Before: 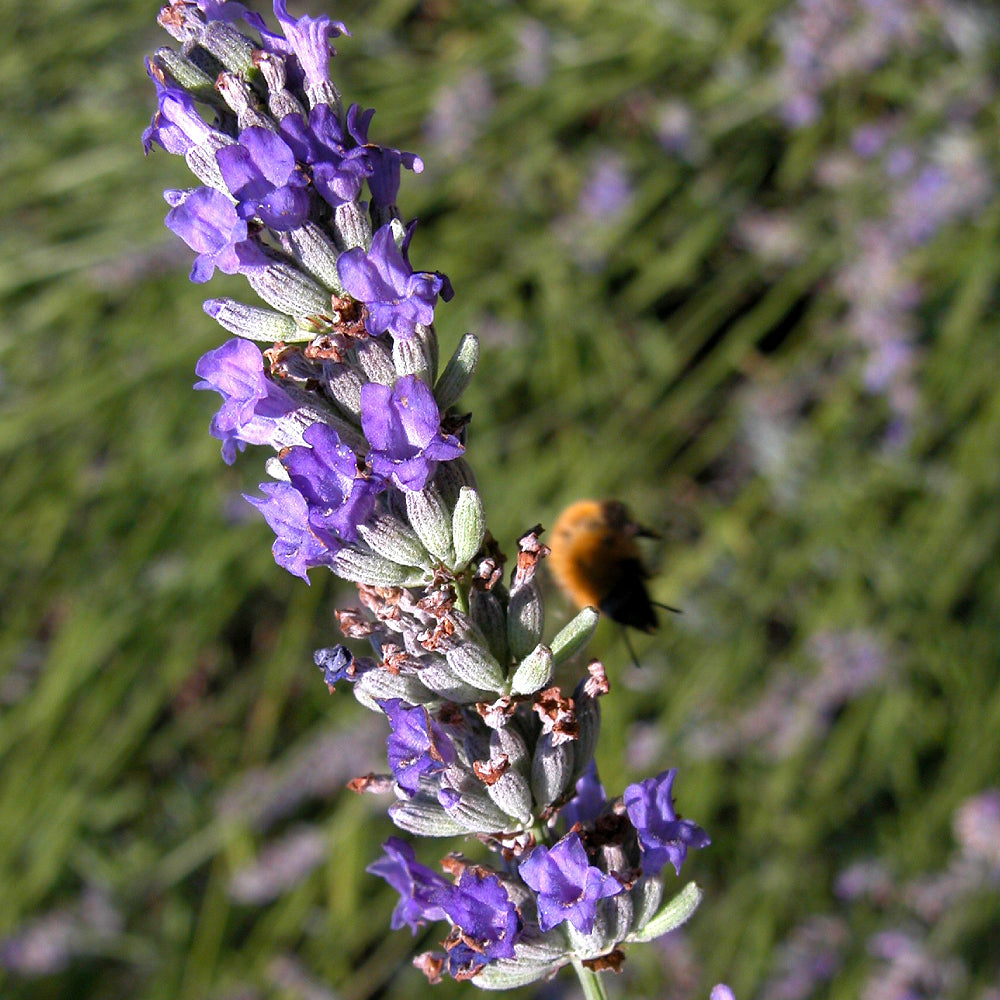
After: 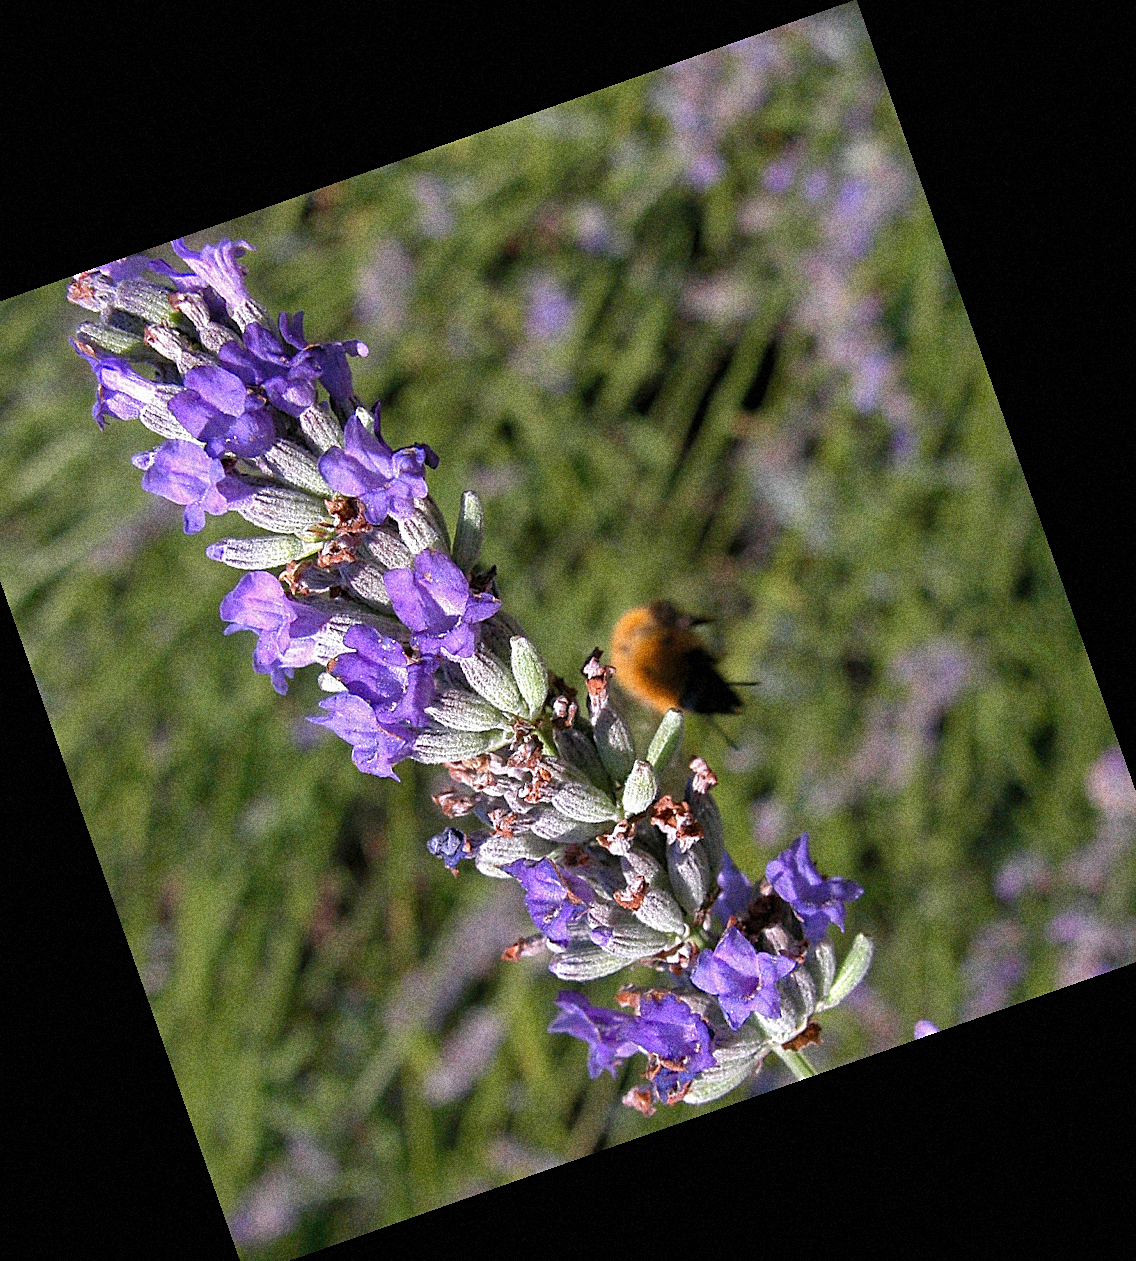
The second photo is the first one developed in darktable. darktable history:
sharpen: on, module defaults
crop and rotate: angle 19.43°, left 6.812%, right 4.125%, bottom 1.087%
shadows and highlights: on, module defaults
grain: coarseness 14.49 ISO, strength 48.04%, mid-tones bias 35%
